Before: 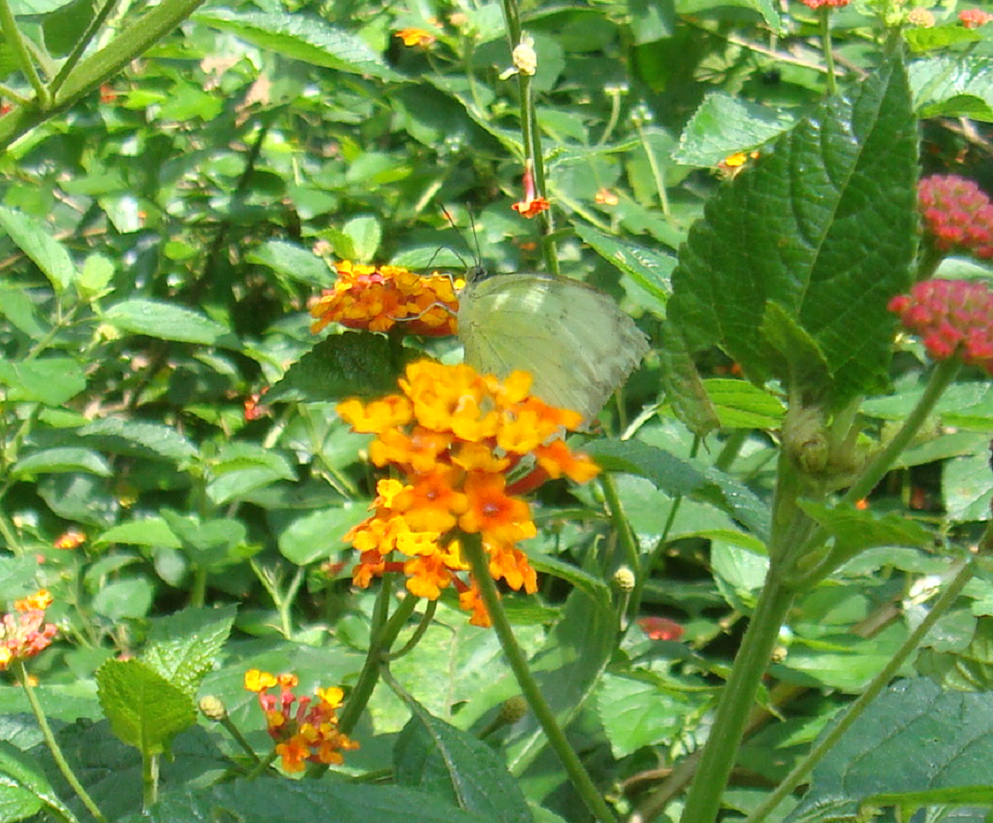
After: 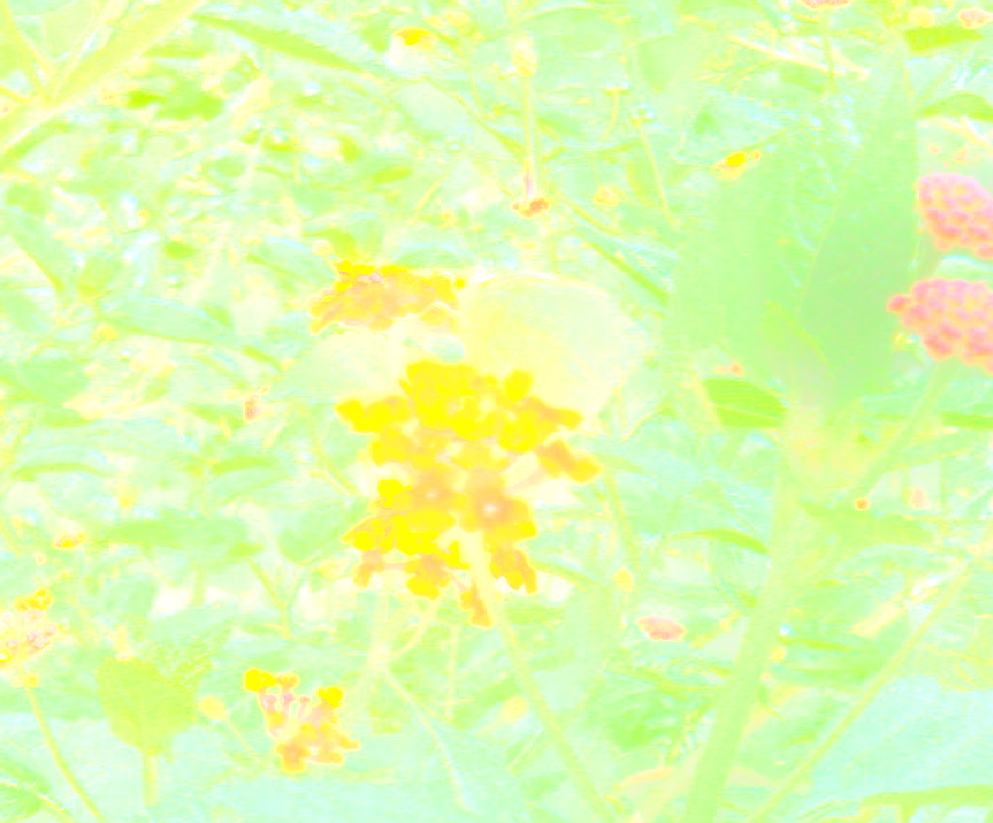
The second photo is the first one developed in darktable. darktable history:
contrast brightness saturation: contrast 0.04, saturation 0.16
bloom: size 25%, threshold 5%, strength 90%
